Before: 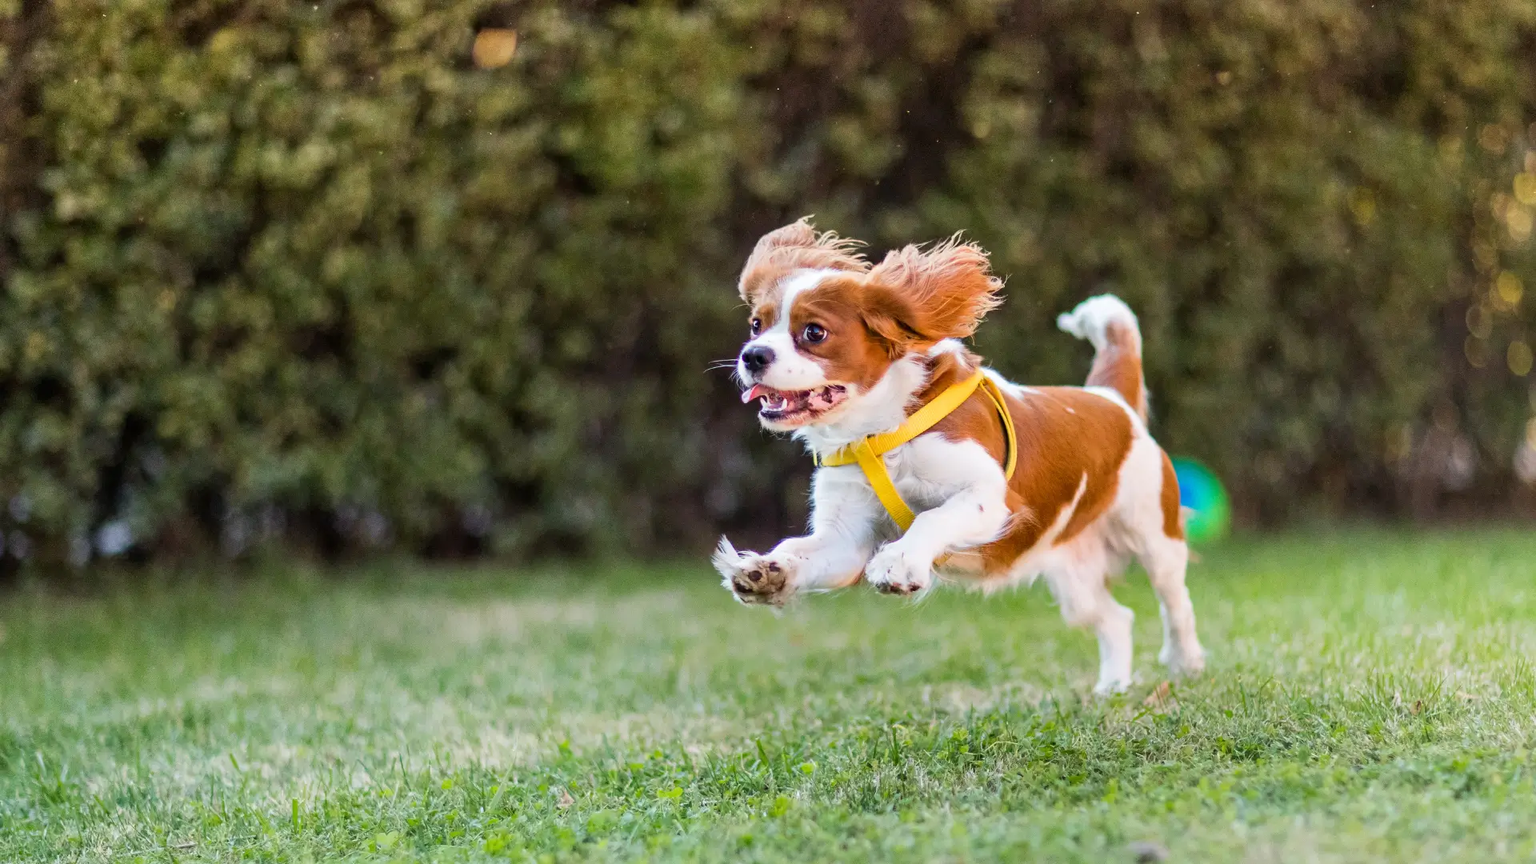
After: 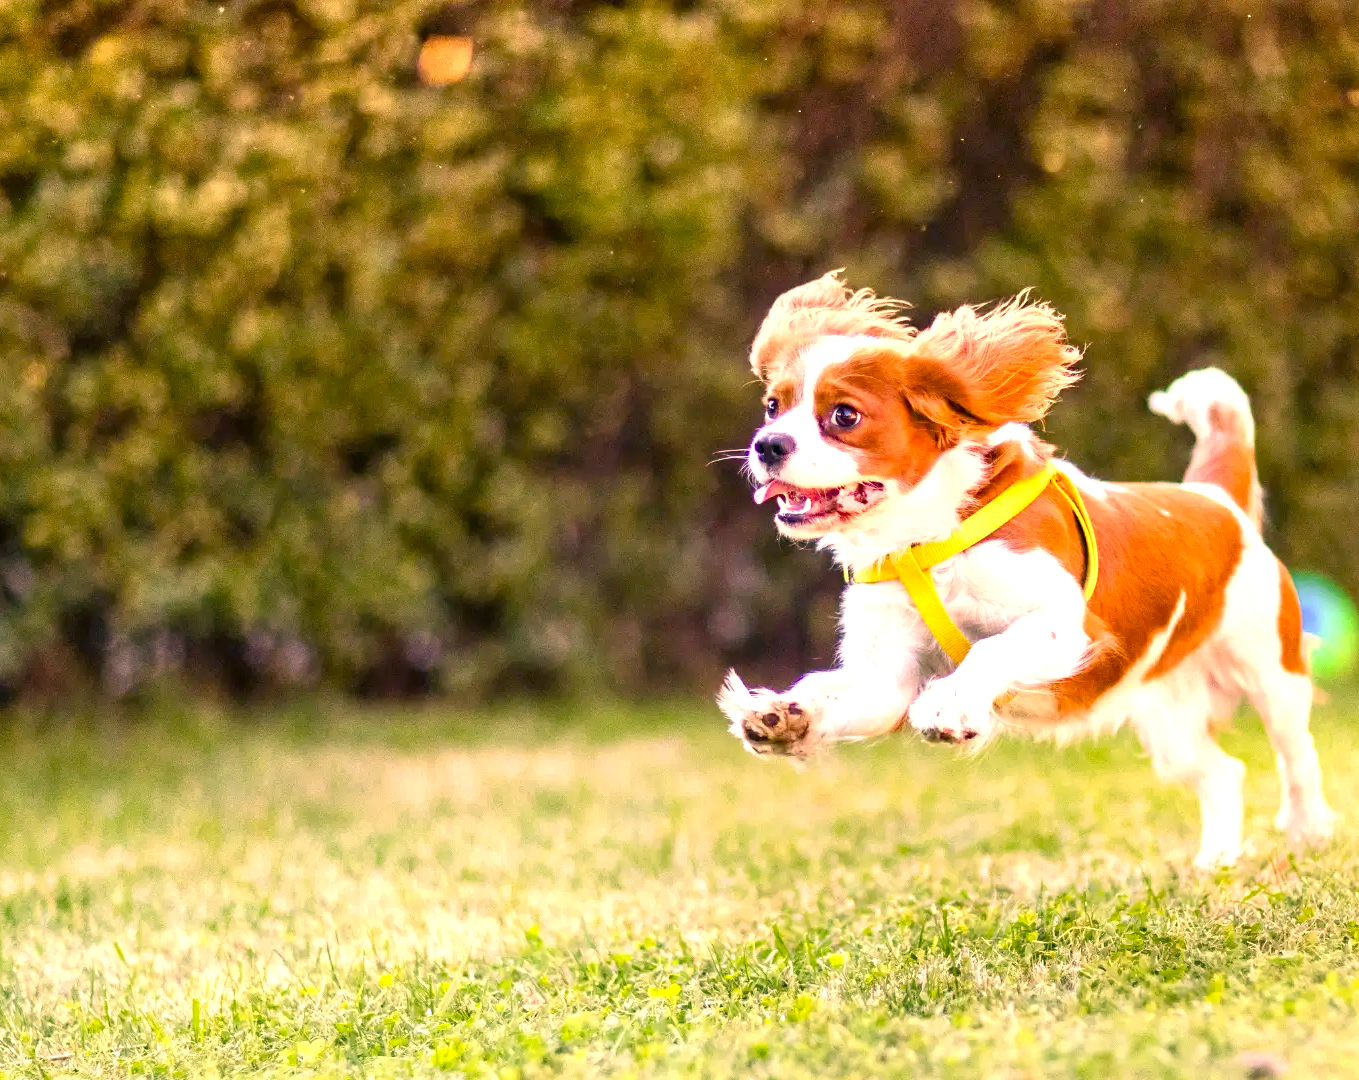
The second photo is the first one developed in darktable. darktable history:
exposure: black level correction 0, exposure 1 EV, compensate exposure bias true, compensate highlight preservation false
crop and rotate: left 9.061%, right 20.142%
color balance rgb: perceptual saturation grading › global saturation 20%, perceptual saturation grading › highlights -25%, perceptual saturation grading › shadows 25%
color correction: highlights a* 21.88, highlights b* 22.25
